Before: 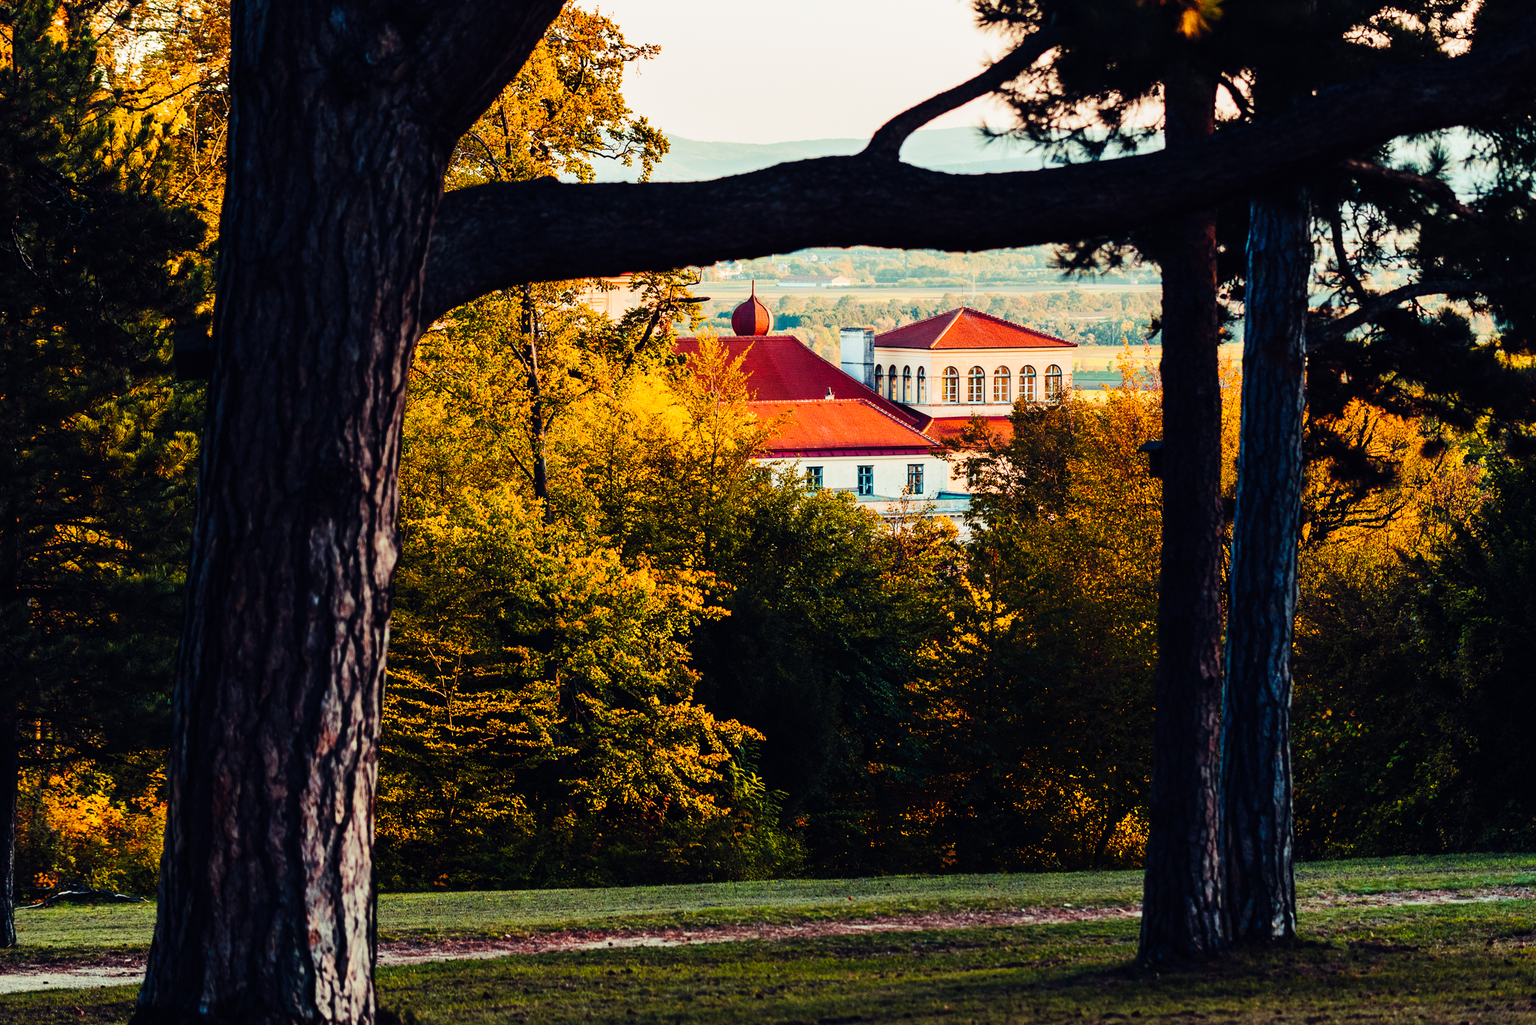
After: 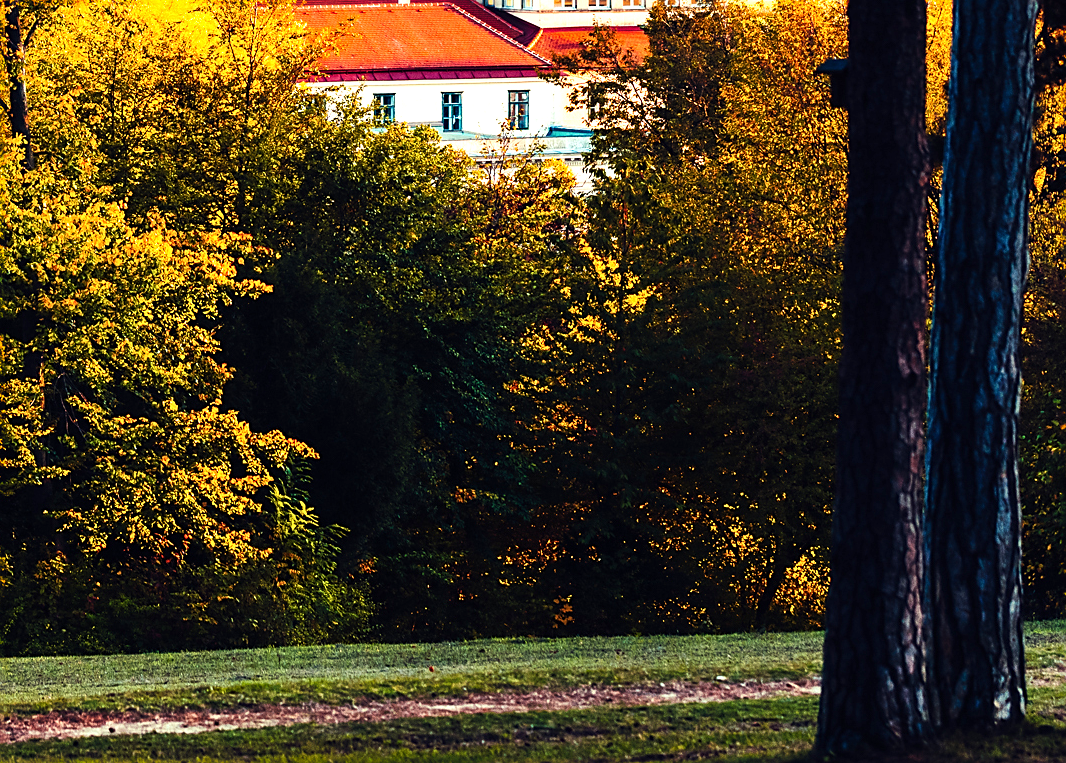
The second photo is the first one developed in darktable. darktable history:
exposure: exposure 0.555 EV, compensate highlight preservation false
crop: left 34.279%, top 38.7%, right 13.664%, bottom 5.451%
sharpen: radius 1.865, amount 0.411, threshold 1.499
